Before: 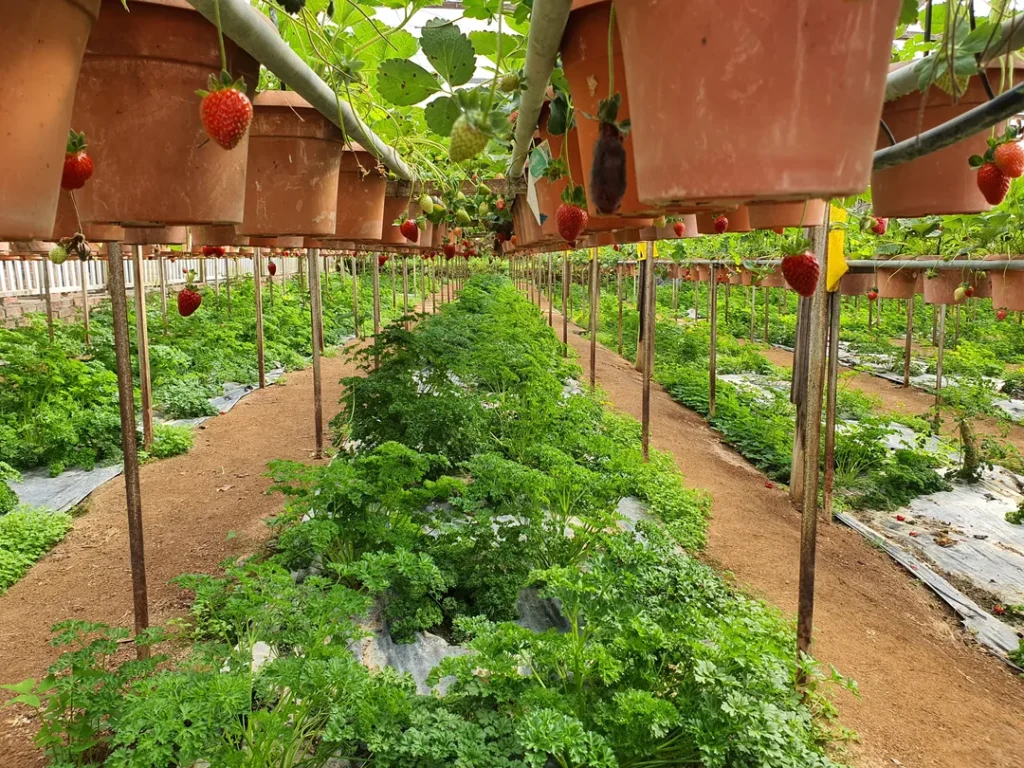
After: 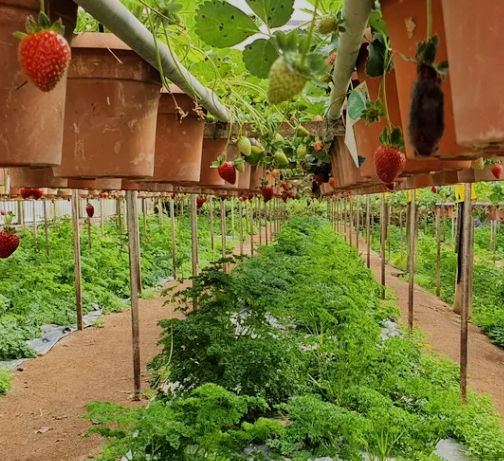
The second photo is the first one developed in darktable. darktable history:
filmic rgb: black relative exposure -7.65 EV, white relative exposure 4.56 EV, hardness 3.61
crop: left 17.835%, top 7.675%, right 32.881%, bottom 32.213%
